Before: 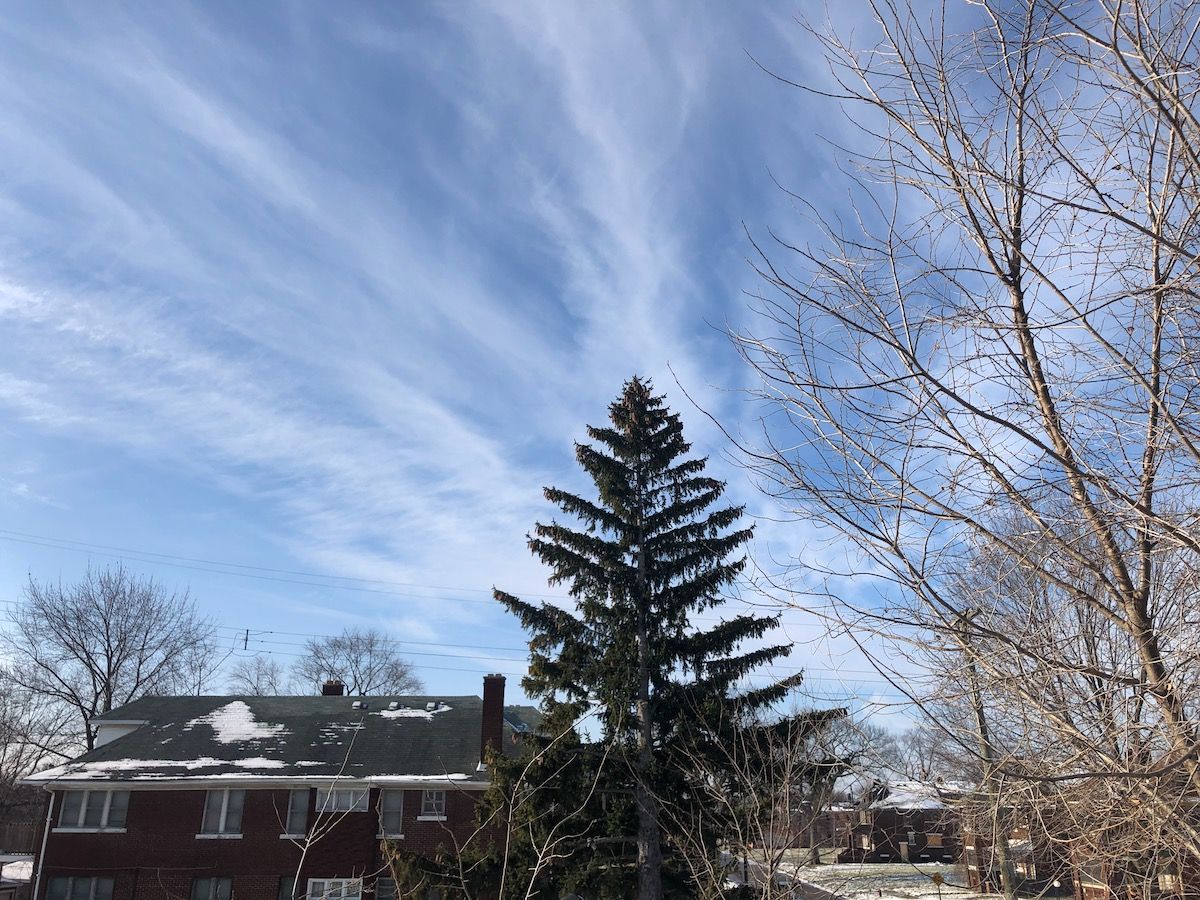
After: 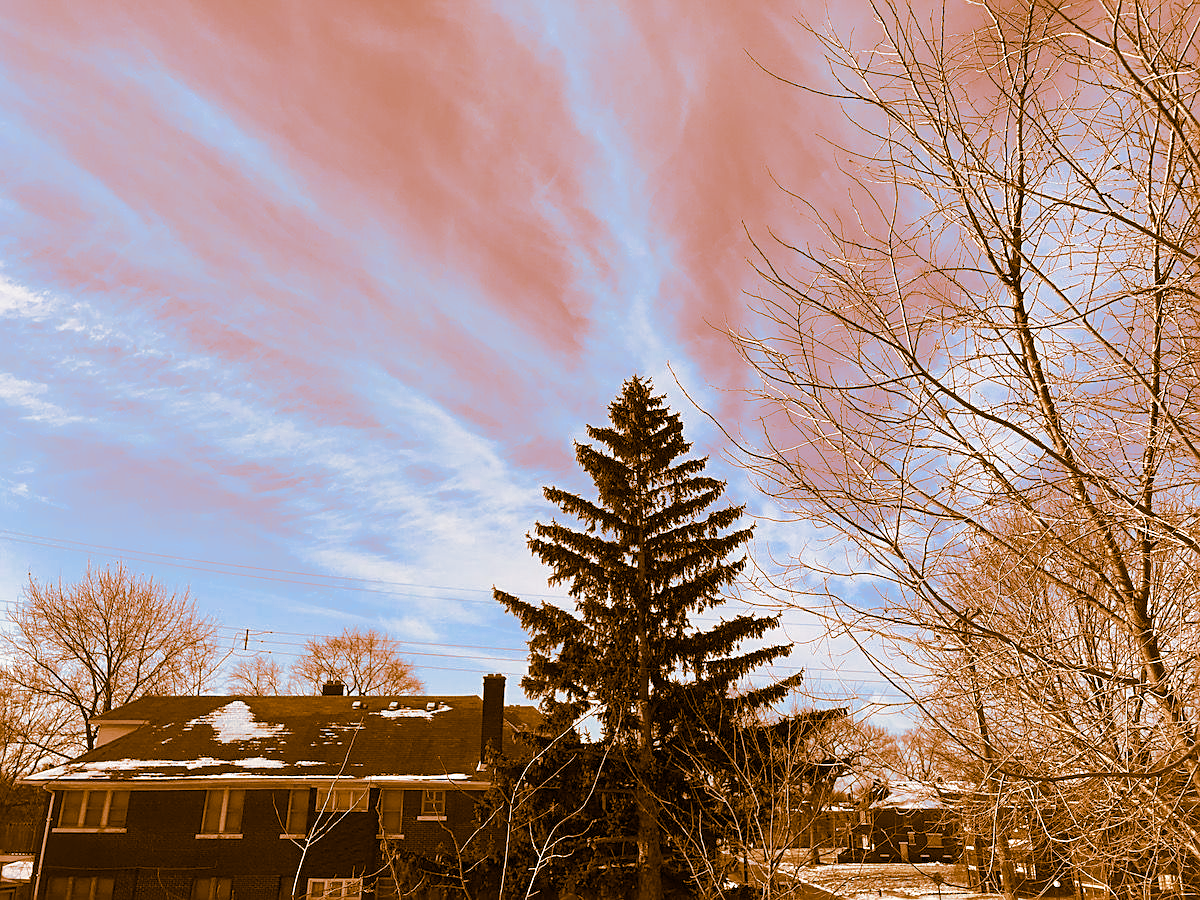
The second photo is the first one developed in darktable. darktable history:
sharpen: on, module defaults
split-toning: shadows › hue 26°, shadows › saturation 0.92, highlights › hue 40°, highlights › saturation 0.92, balance -63, compress 0%
